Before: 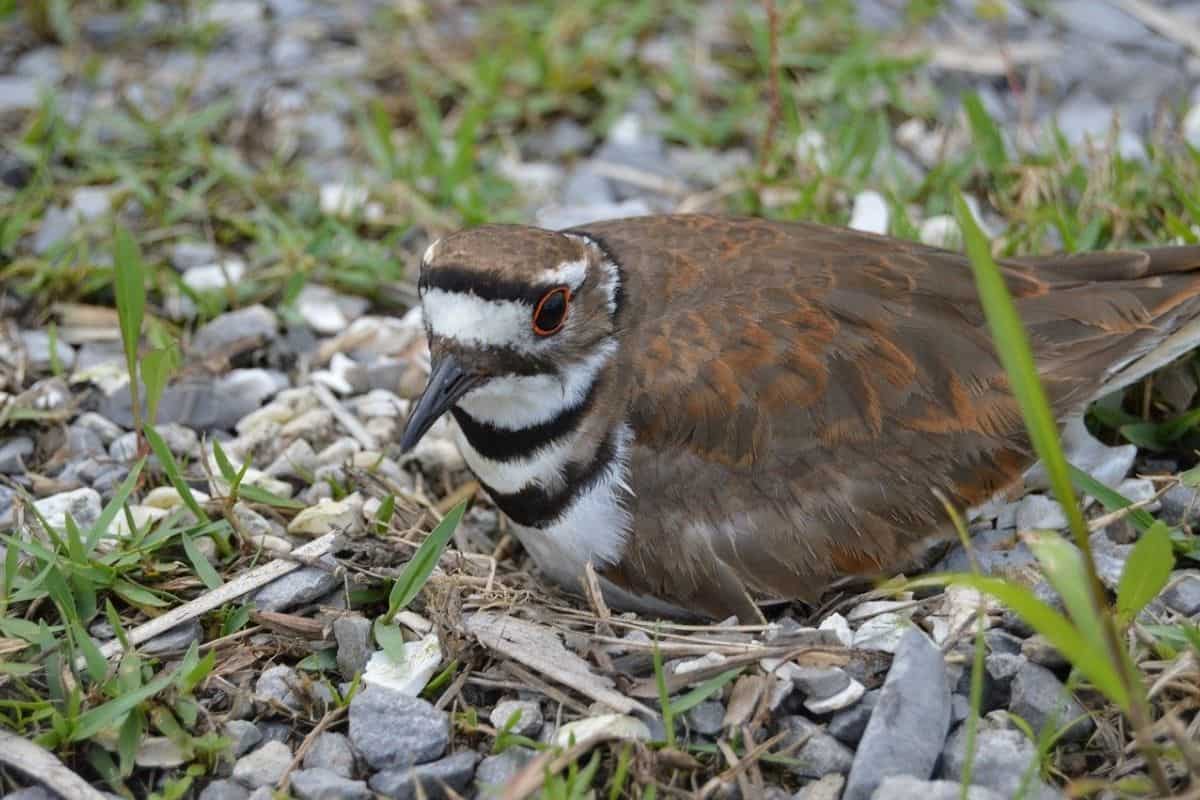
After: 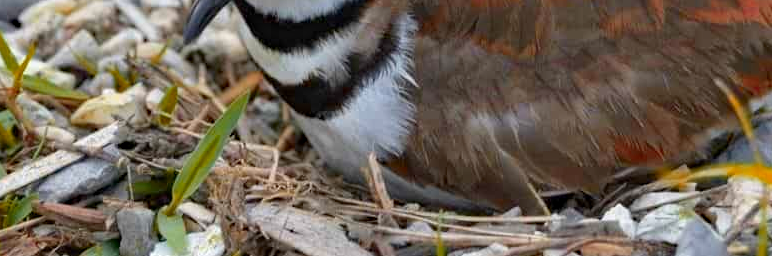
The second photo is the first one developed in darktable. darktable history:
haze removal: compatibility mode true, adaptive false
crop: left 18.091%, top 51.13%, right 17.525%, bottom 16.85%
color zones: curves: ch1 [(0.24, 0.634) (0.75, 0.5)]; ch2 [(0.253, 0.437) (0.745, 0.491)], mix 102.12%
